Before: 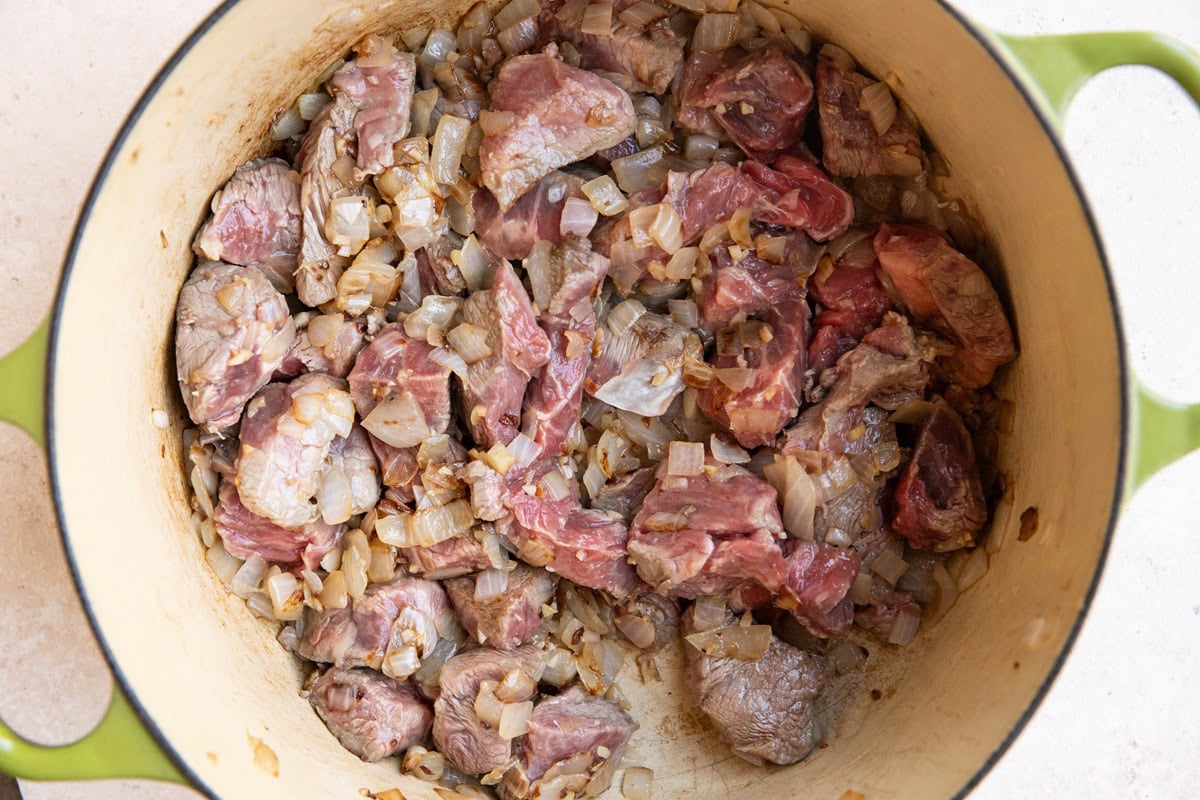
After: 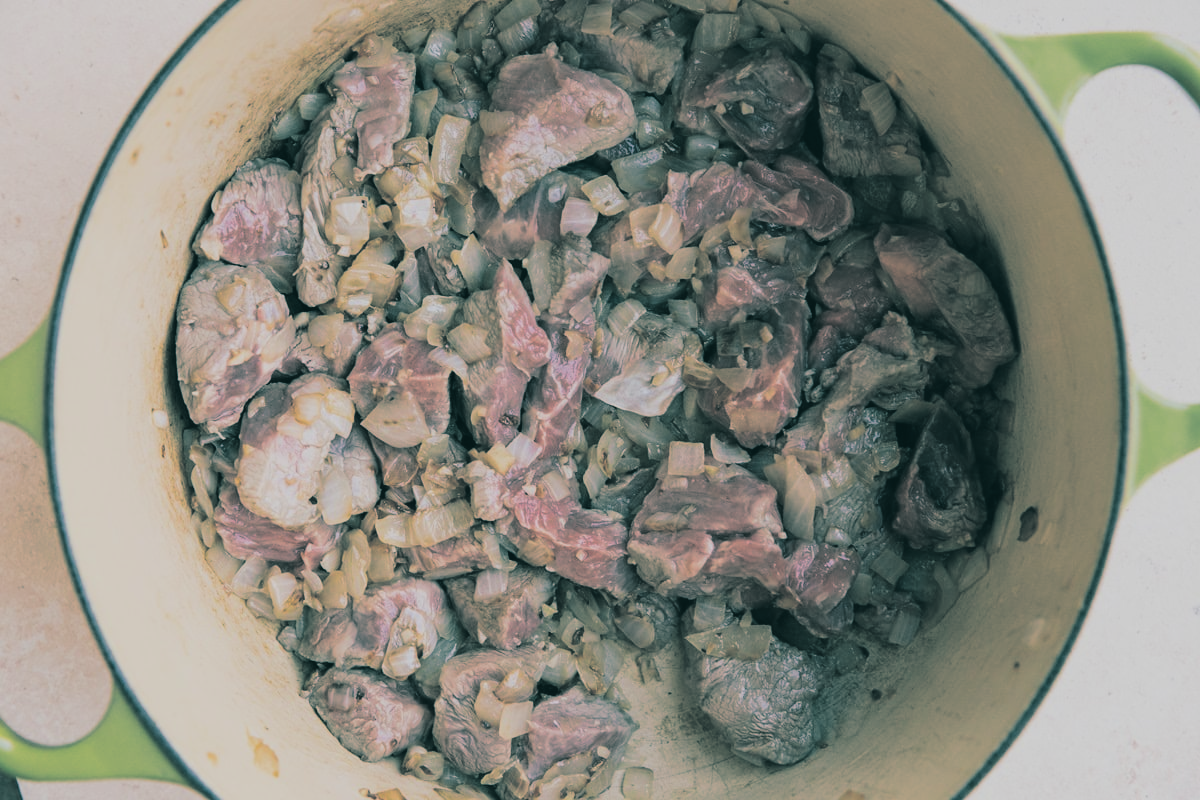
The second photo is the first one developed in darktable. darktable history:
filmic rgb: black relative exposure -7.65 EV, white relative exposure 4.56 EV, hardness 3.61
exposure: black level correction -0.015, exposure -0.125 EV, compensate highlight preservation false
split-toning: shadows › hue 186.43°, highlights › hue 49.29°, compress 30.29%
